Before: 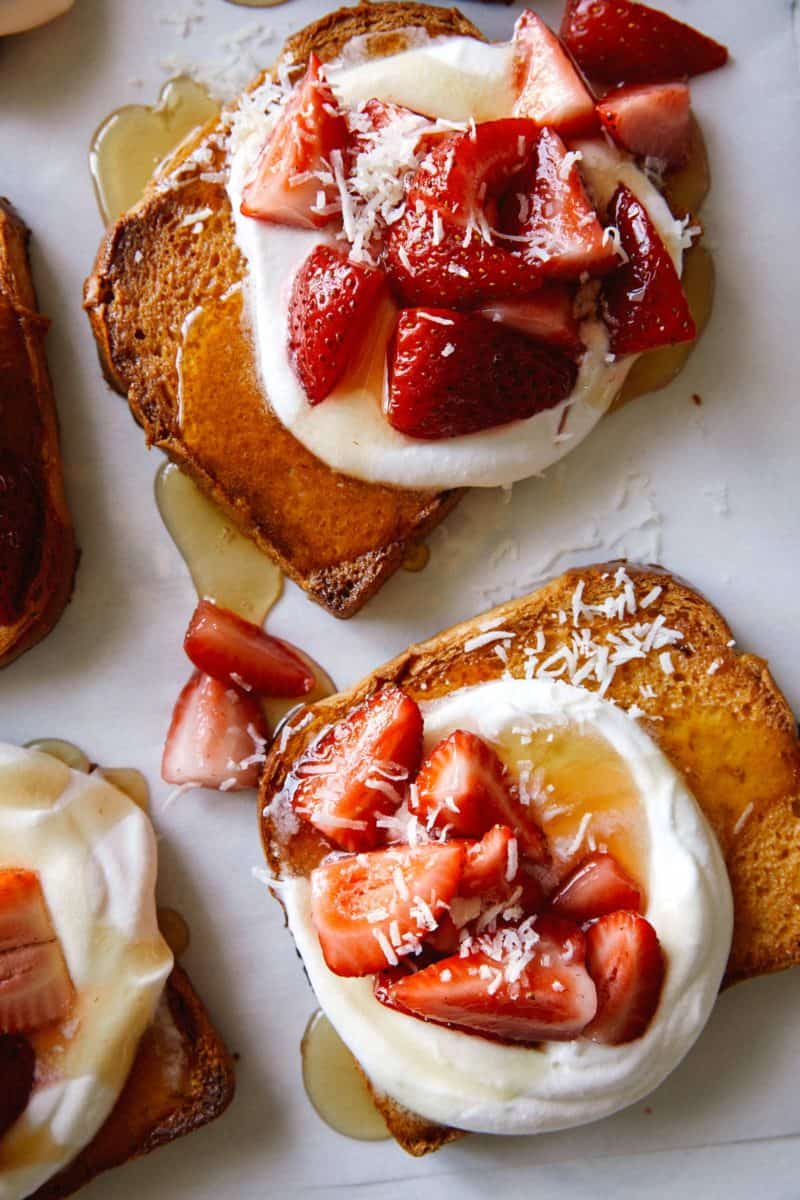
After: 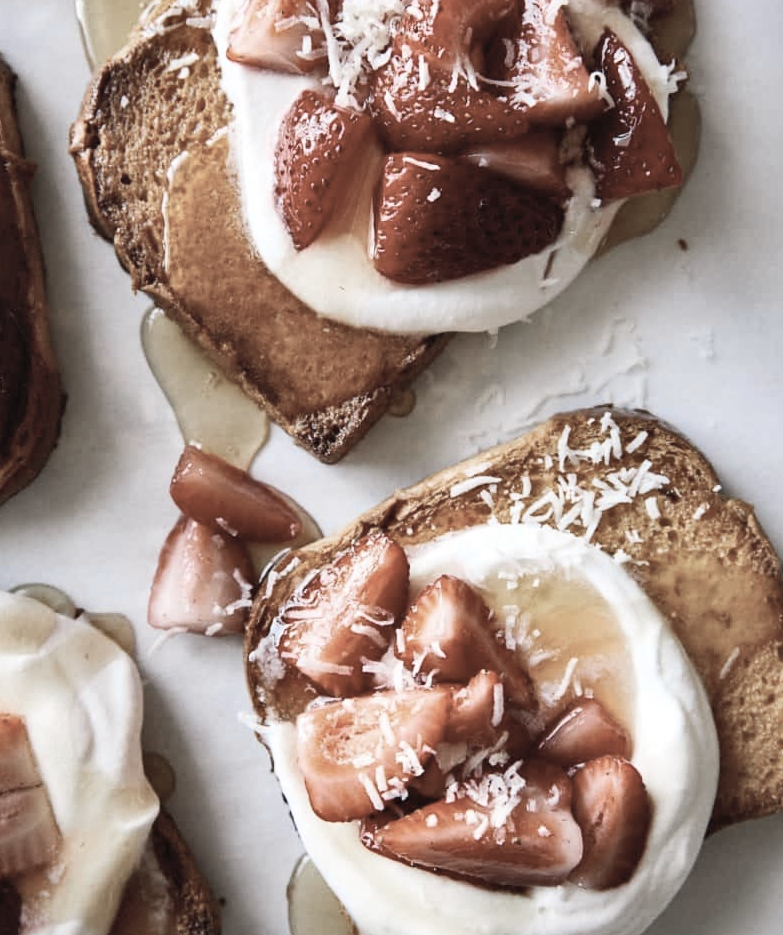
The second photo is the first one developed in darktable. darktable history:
crop and rotate: left 1.837%, top 12.946%, right 0.219%, bottom 9.086%
shadows and highlights: shadows 59.23, soften with gaussian
contrast brightness saturation: contrast 0.205, brightness 0.147, saturation 0.14
color zones: curves: ch1 [(0.238, 0.163) (0.476, 0.2) (0.733, 0.322) (0.848, 0.134)]
